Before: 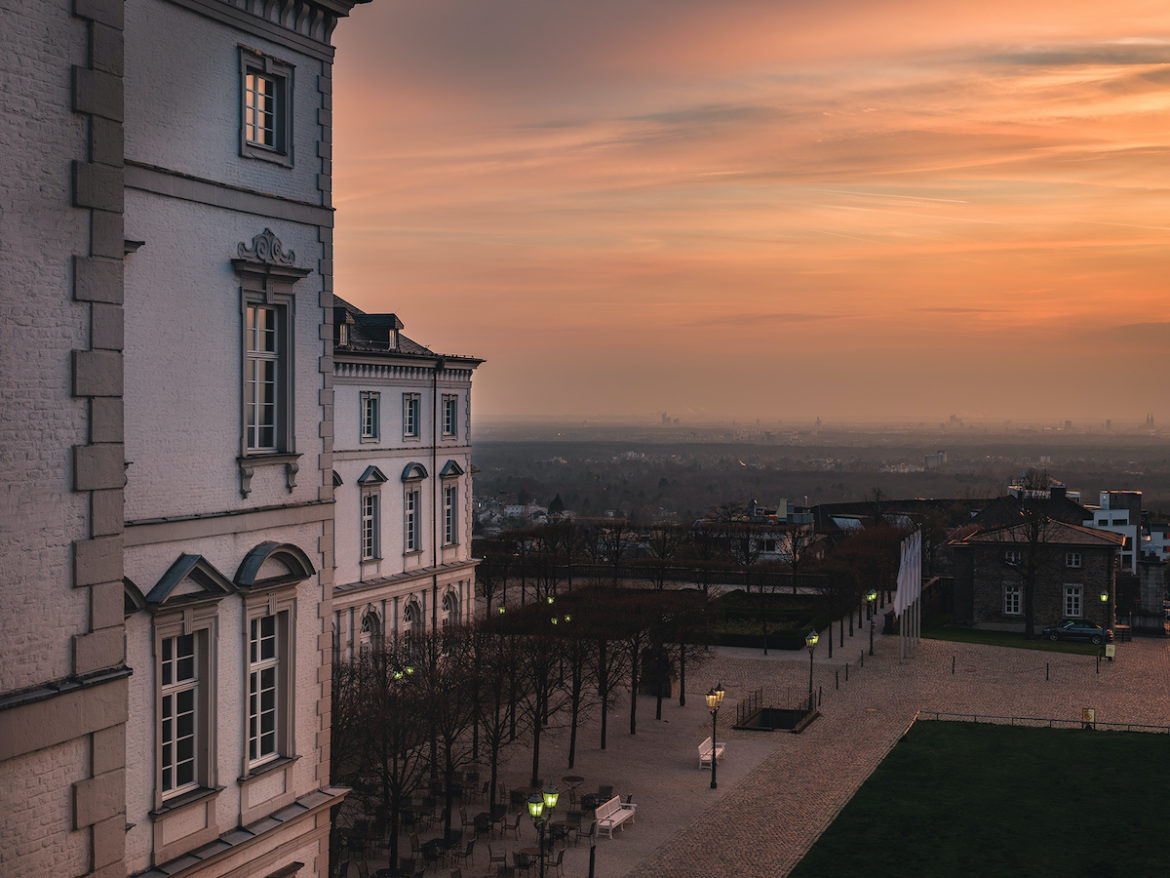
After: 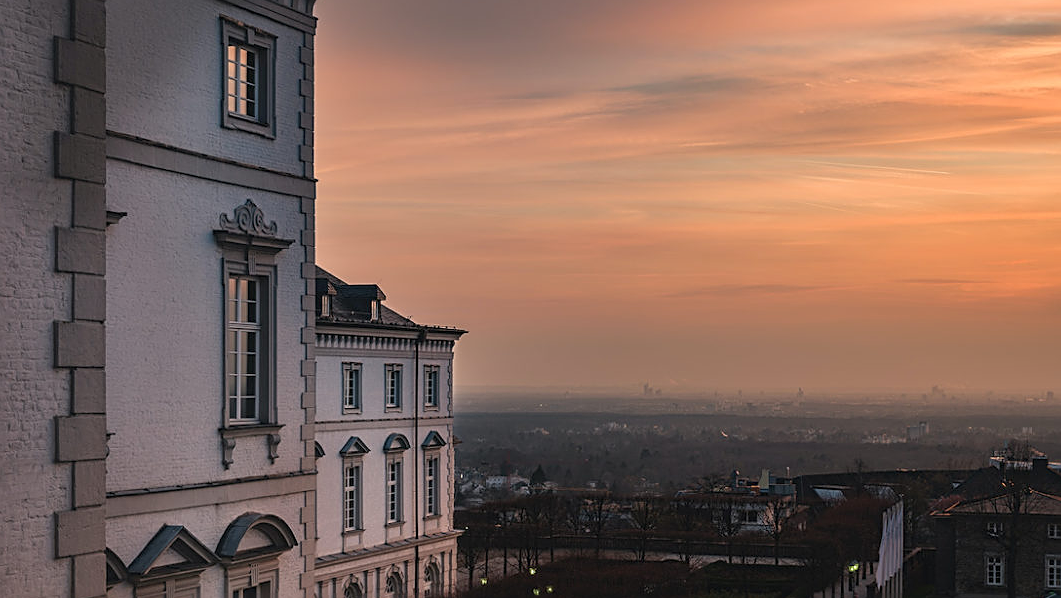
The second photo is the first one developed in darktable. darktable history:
tone equalizer: on, module defaults
sharpen: on, module defaults
crop: left 1.543%, top 3.363%, right 7.729%, bottom 28.496%
